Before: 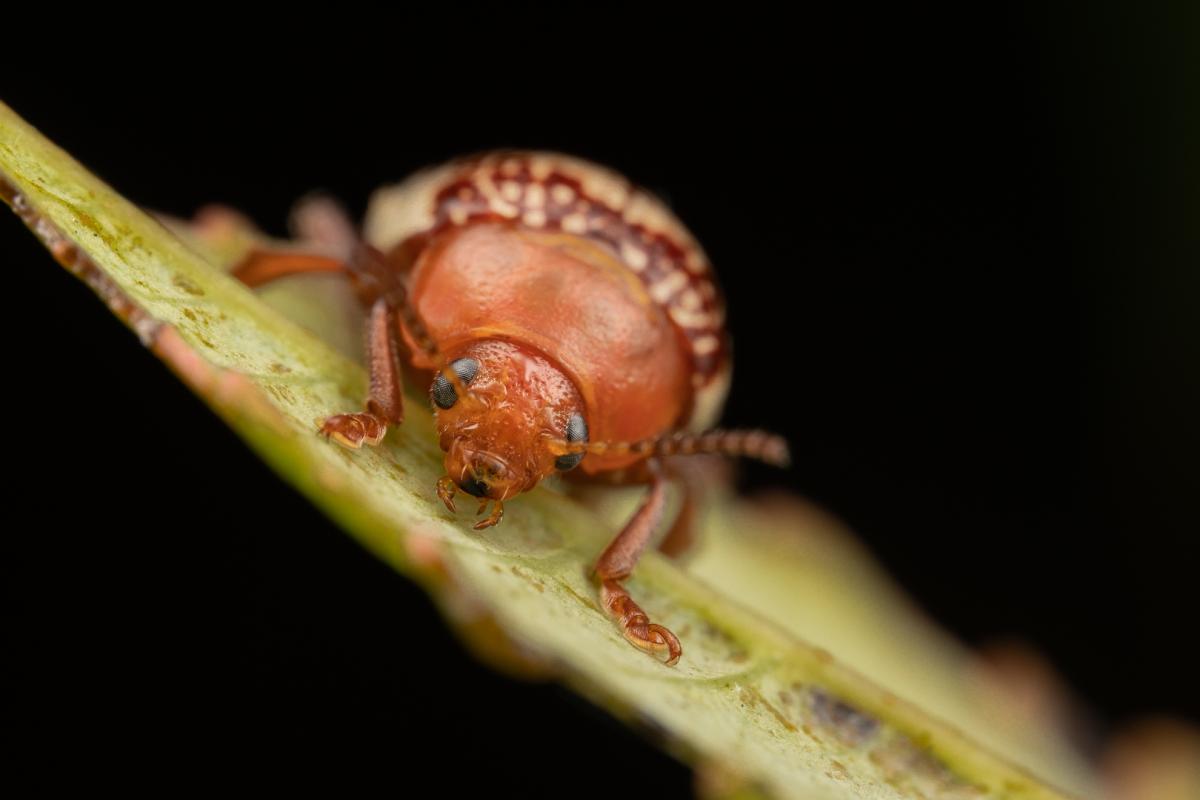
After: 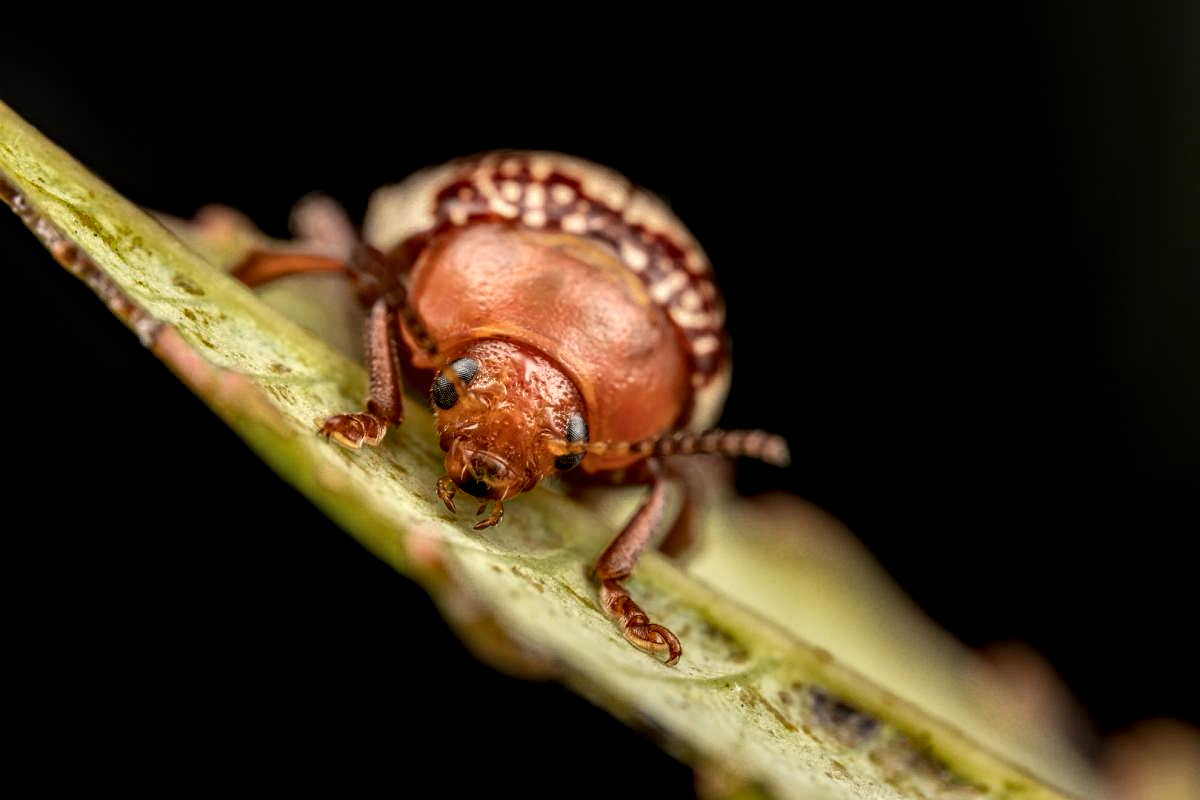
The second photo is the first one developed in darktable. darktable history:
local contrast: highlights 9%, shadows 40%, detail 183%, midtone range 0.478
